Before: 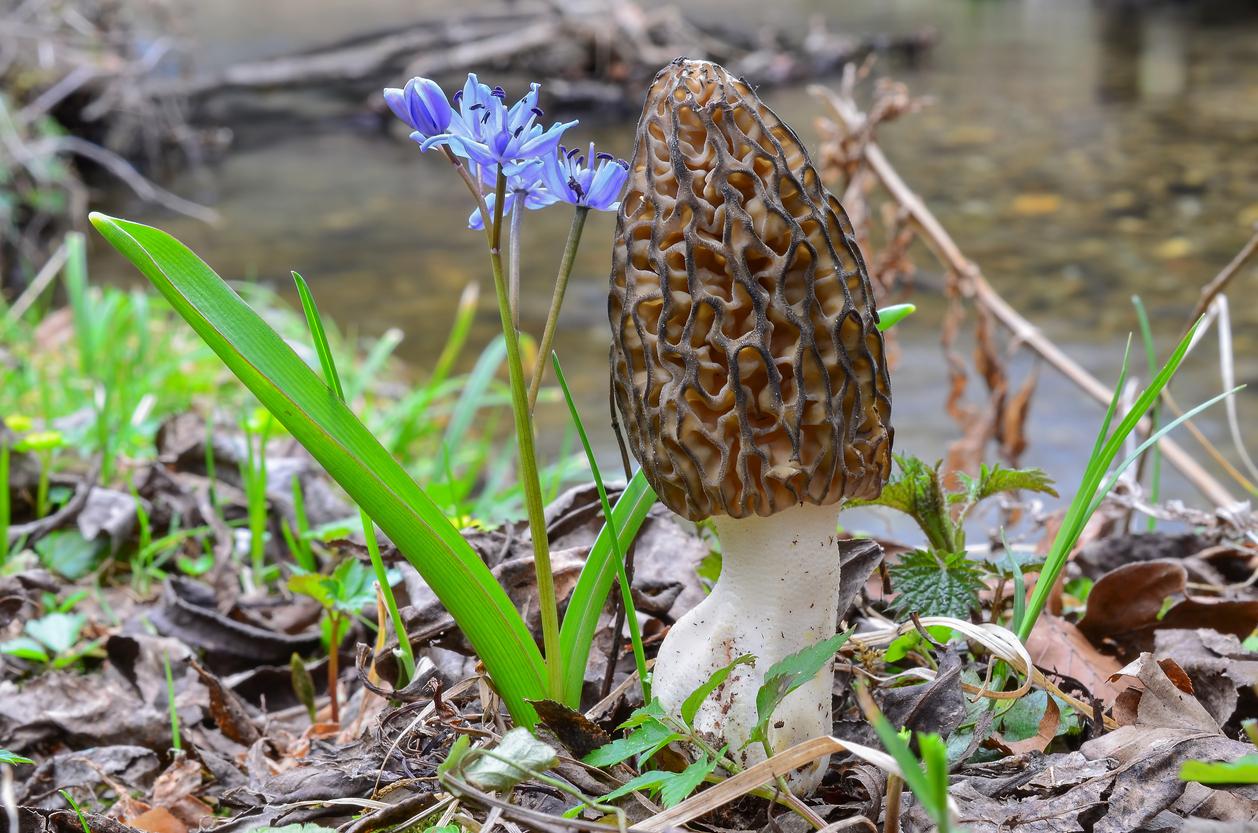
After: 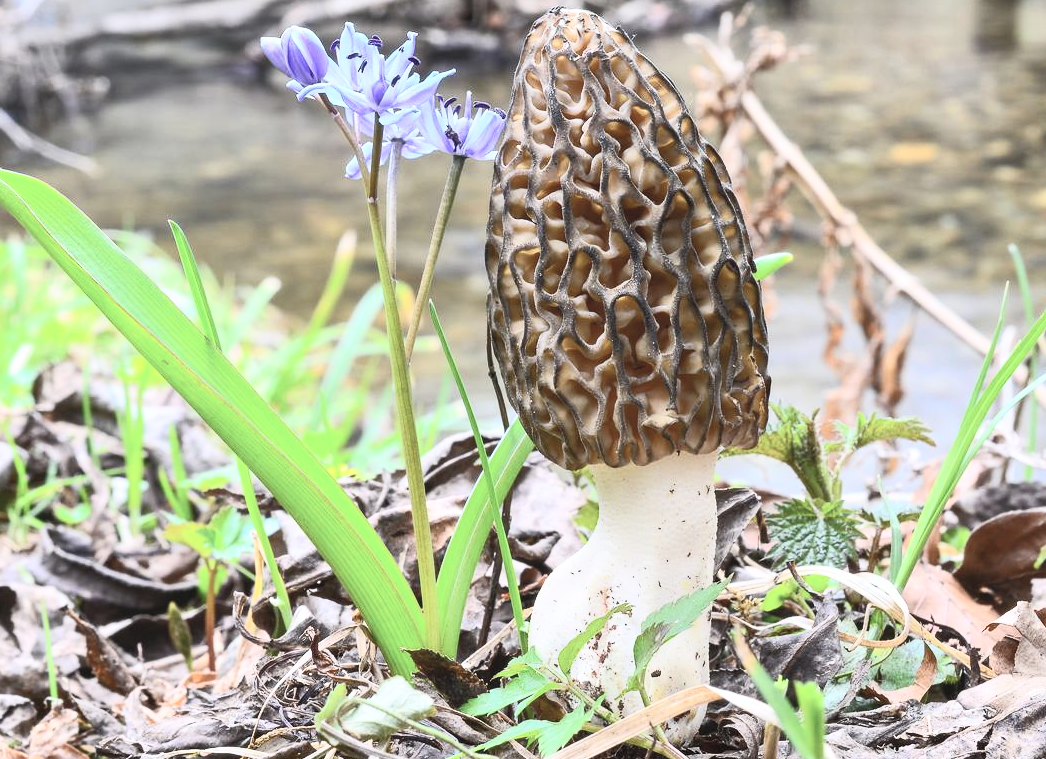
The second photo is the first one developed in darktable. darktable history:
crop: left 9.808%, top 6.223%, right 6.99%, bottom 2.625%
contrast brightness saturation: contrast 0.427, brightness 0.563, saturation -0.194
